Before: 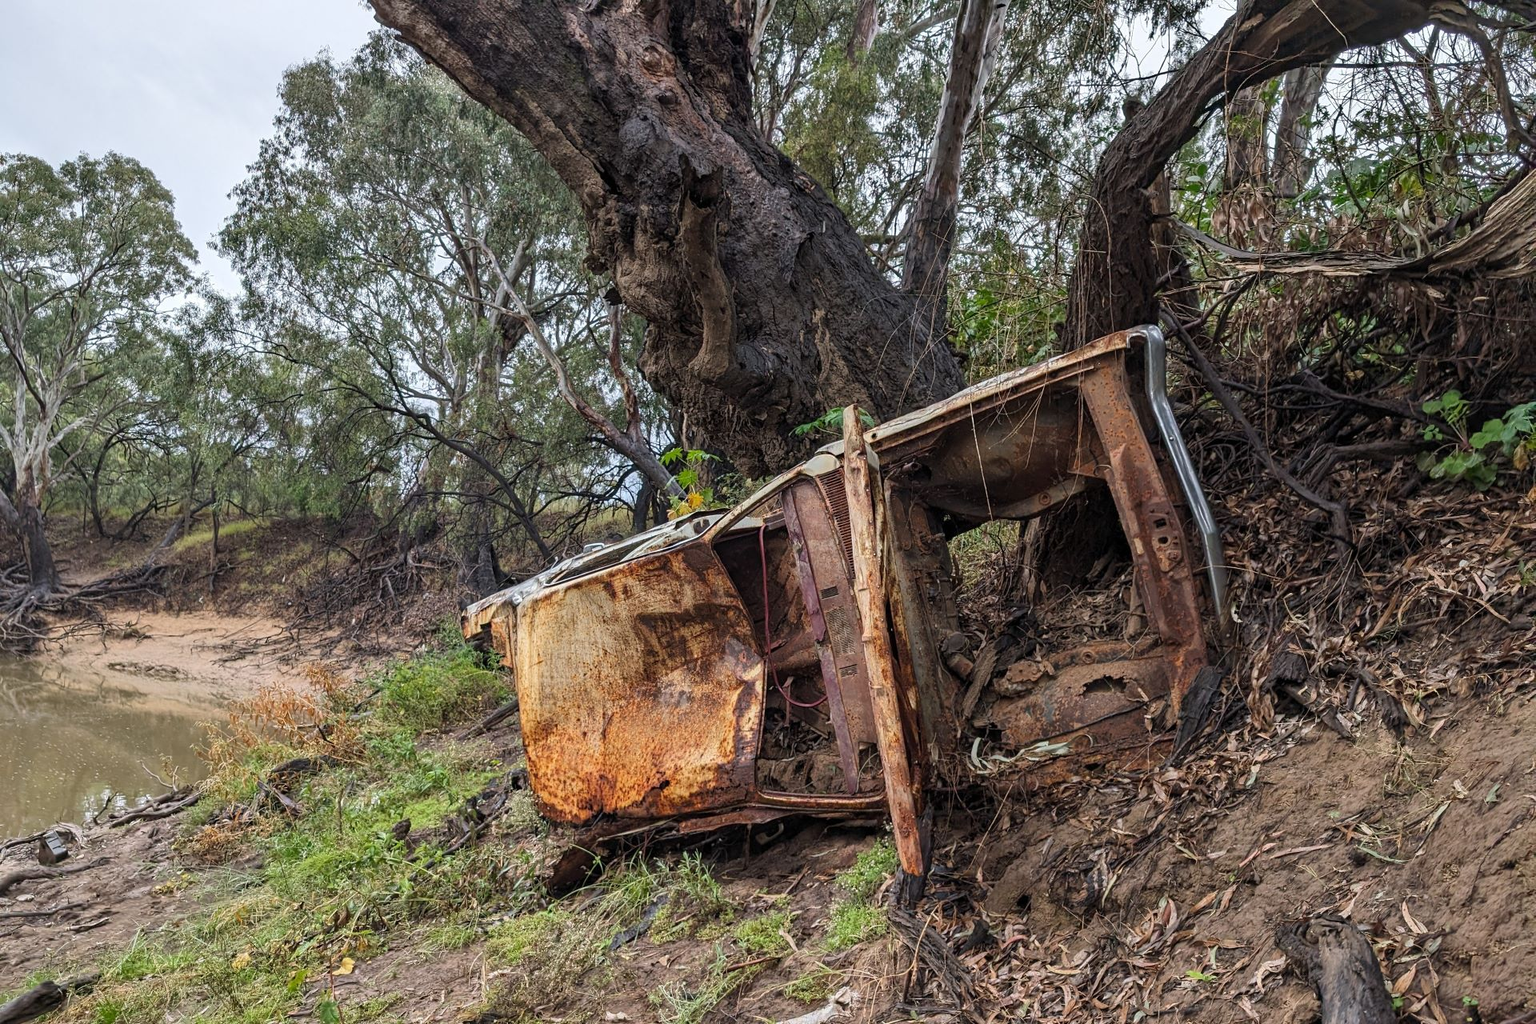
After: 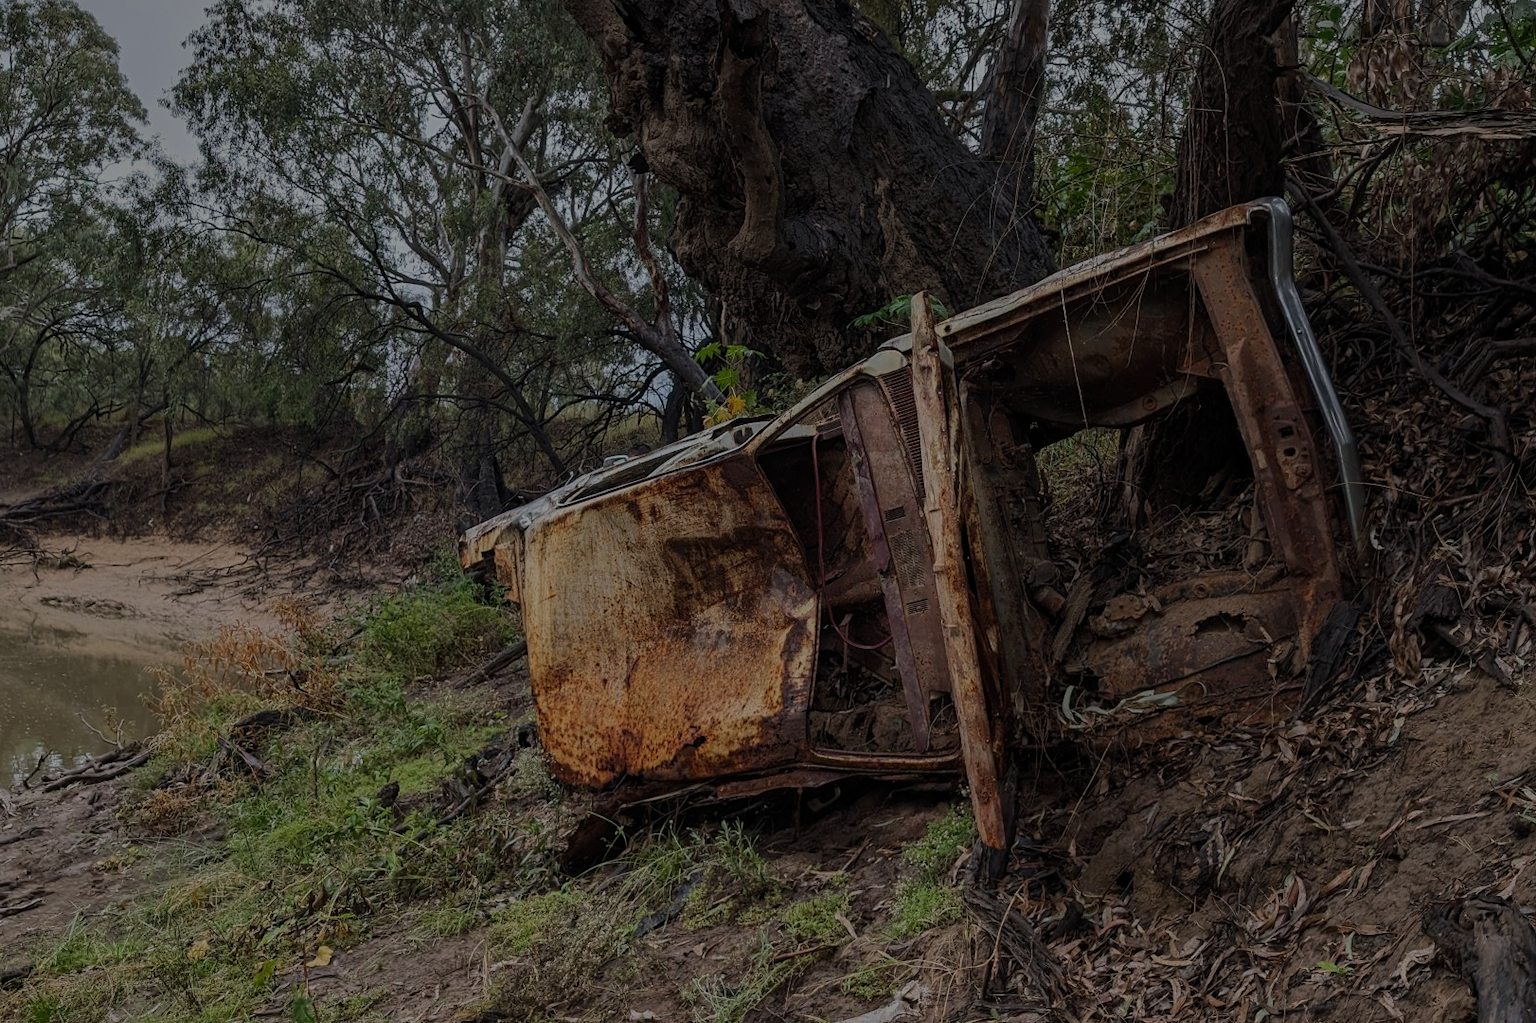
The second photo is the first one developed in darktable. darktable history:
contrast brightness saturation: saturation -0.05
crop and rotate: left 4.842%, top 15.51%, right 10.668%
tone equalizer: -8 EV -2 EV, -7 EV -2 EV, -6 EV -2 EV, -5 EV -2 EV, -4 EV -2 EV, -3 EV -2 EV, -2 EV -2 EV, -1 EV -1.63 EV, +0 EV -2 EV
